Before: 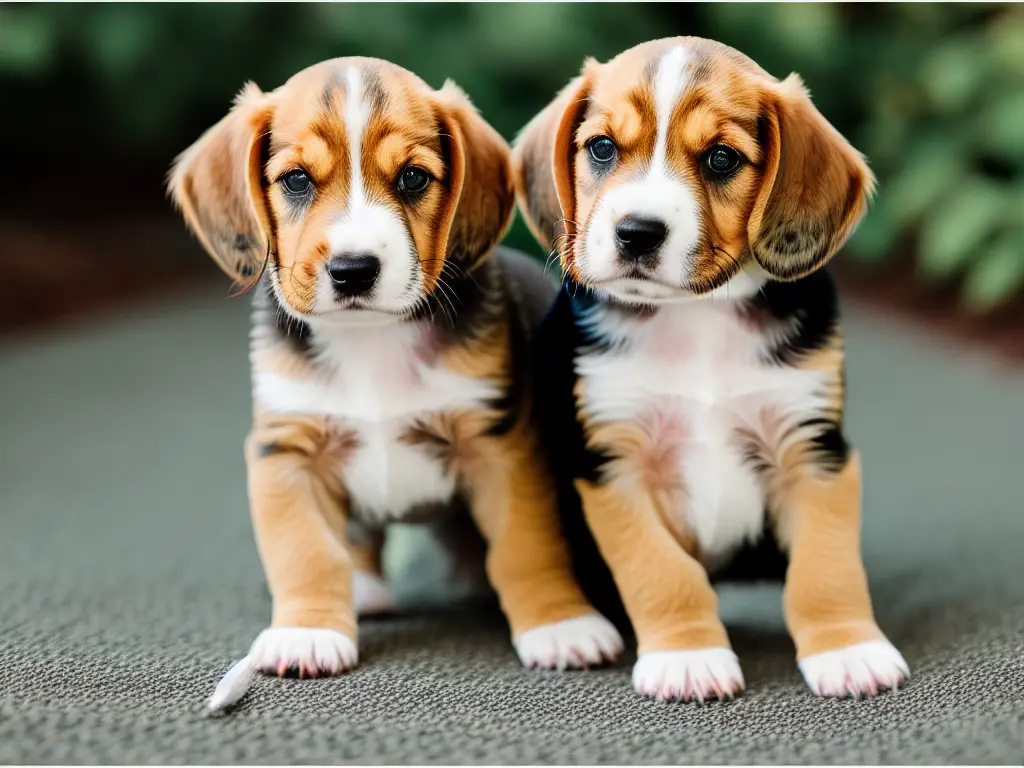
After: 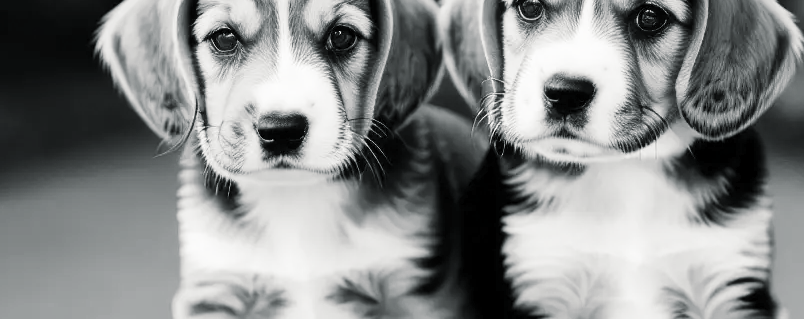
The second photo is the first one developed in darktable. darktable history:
monochrome: on, module defaults
contrast brightness saturation: contrast 0.2, brightness 0.16, saturation 0.22
split-toning: shadows › hue 190.8°, shadows › saturation 0.05, highlights › hue 54°, highlights › saturation 0.05, compress 0%
crop: left 7.036%, top 18.398%, right 14.379%, bottom 40.043%
